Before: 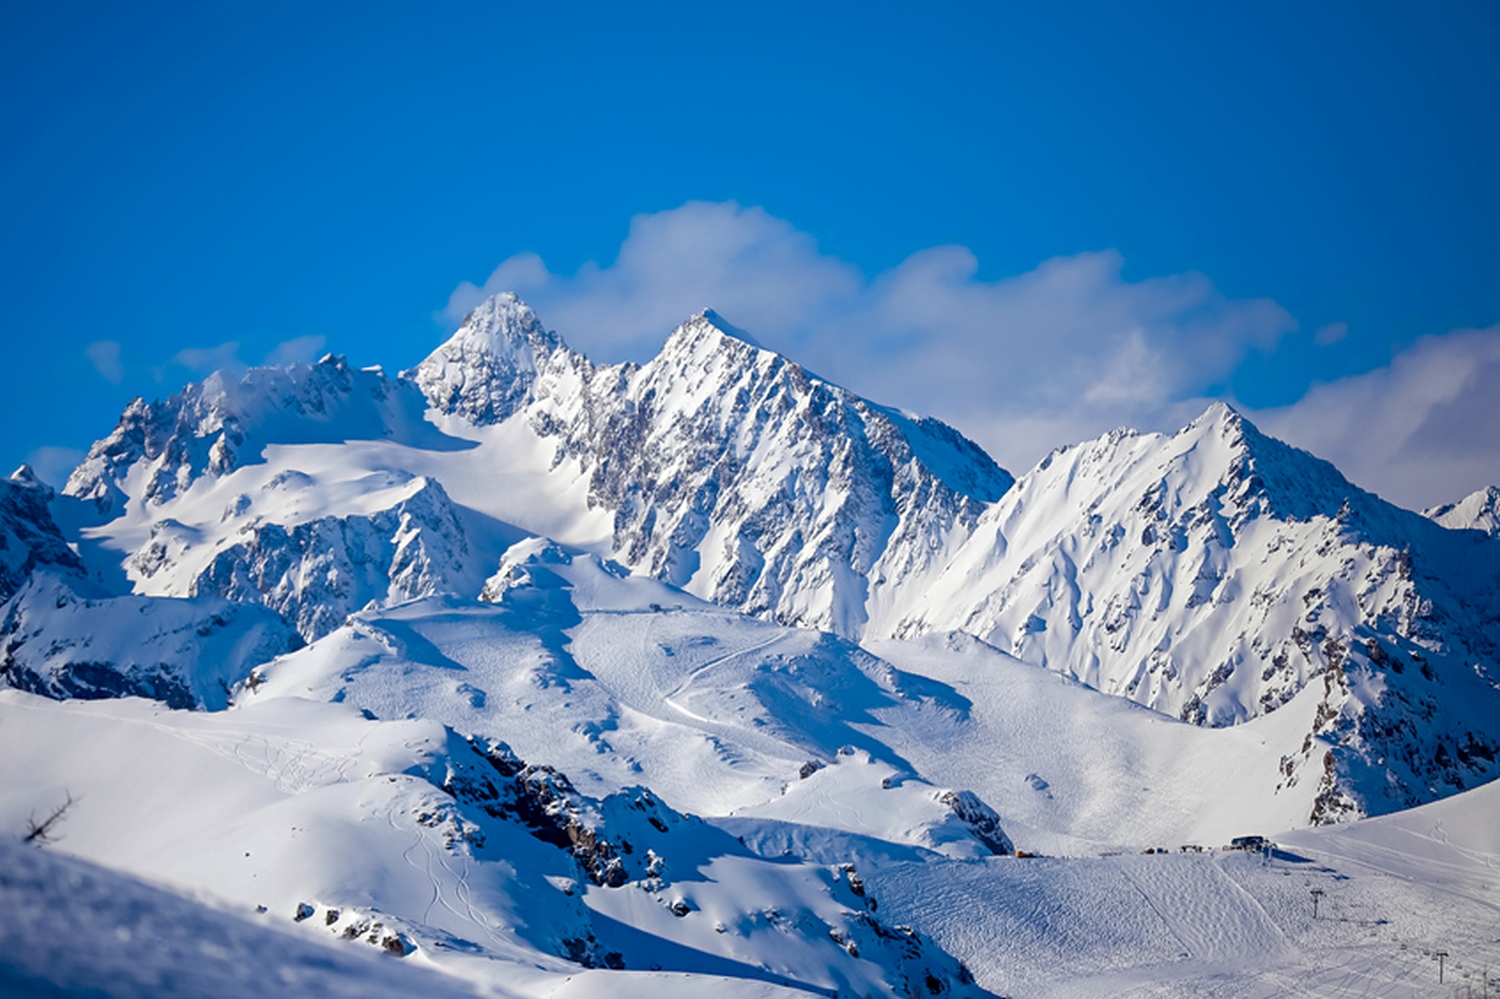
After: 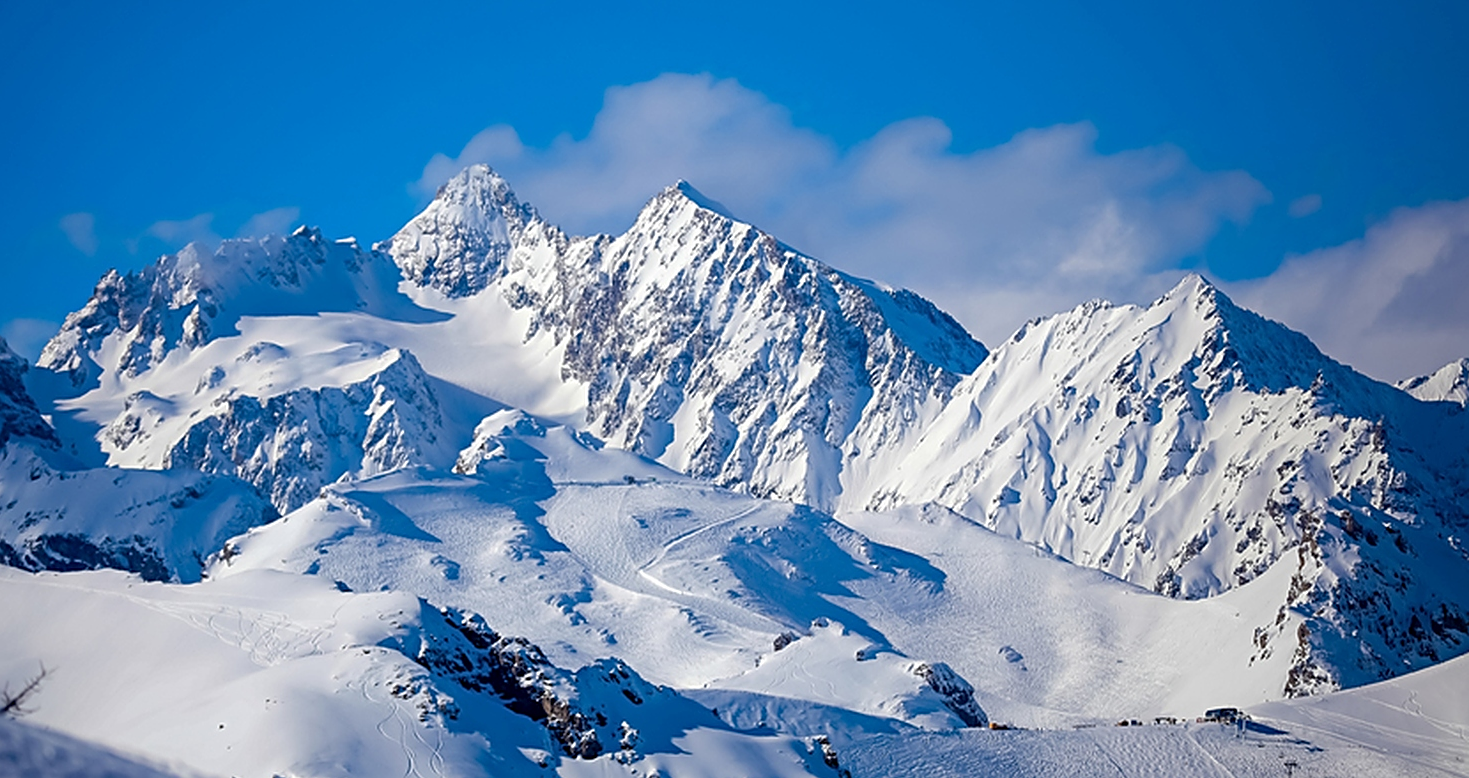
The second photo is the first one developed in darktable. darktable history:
crop and rotate: left 1.814%, top 12.818%, right 0.25%, bottom 9.225%
sharpen: amount 0.478
